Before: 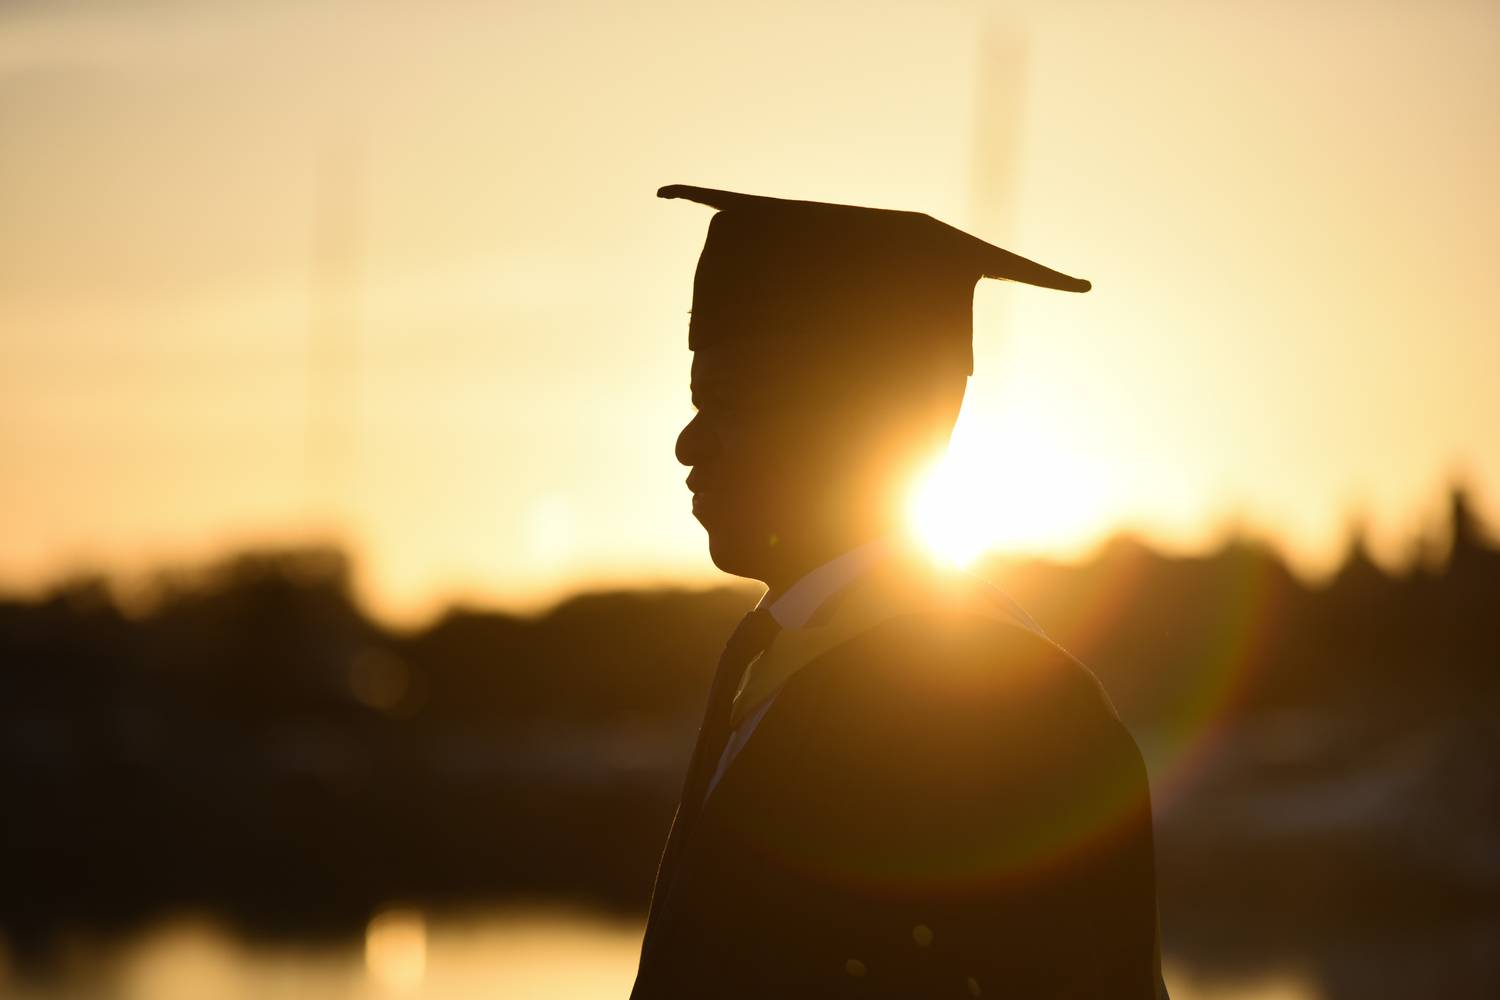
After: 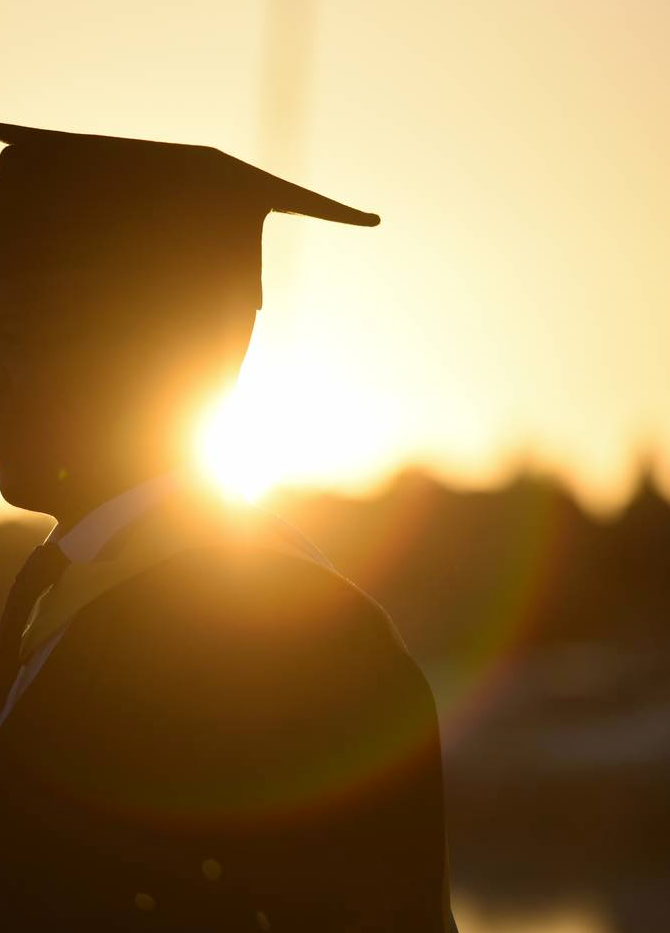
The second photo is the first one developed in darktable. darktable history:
crop: left 47.413%, top 6.633%, right 7.902%
exposure: black level correction 0.001, compensate highlight preservation false
